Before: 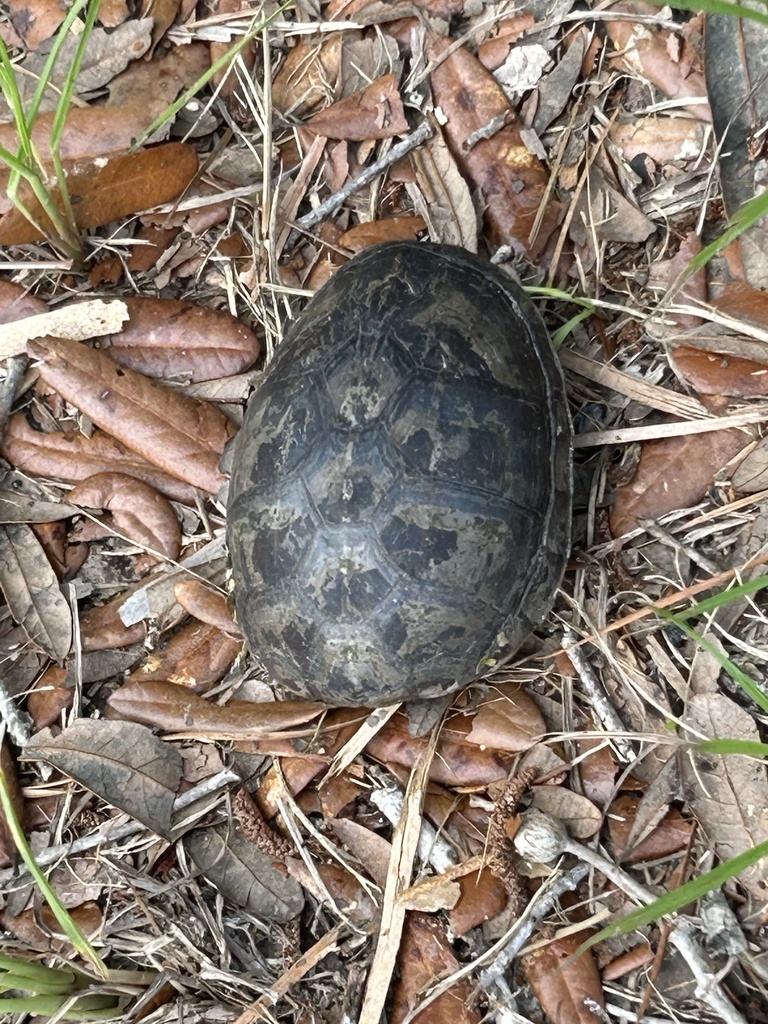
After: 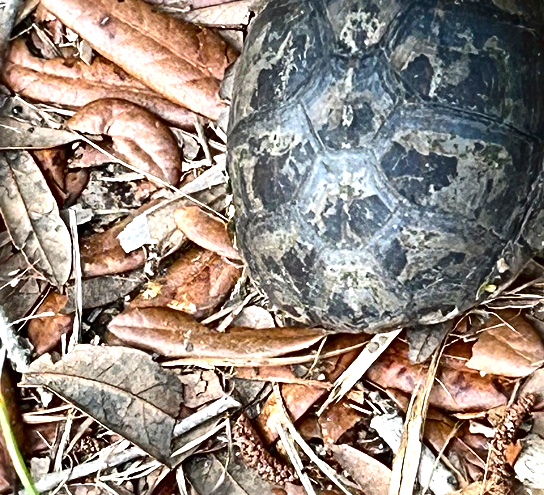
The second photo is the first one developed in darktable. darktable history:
contrast brightness saturation: contrast 0.202, brightness -0.108, saturation 0.104
crop: top 36.536%, right 28.397%, bottom 15.103%
exposure: black level correction 0, exposure 0.699 EV, compensate highlight preservation false
sharpen: radius 3.988
